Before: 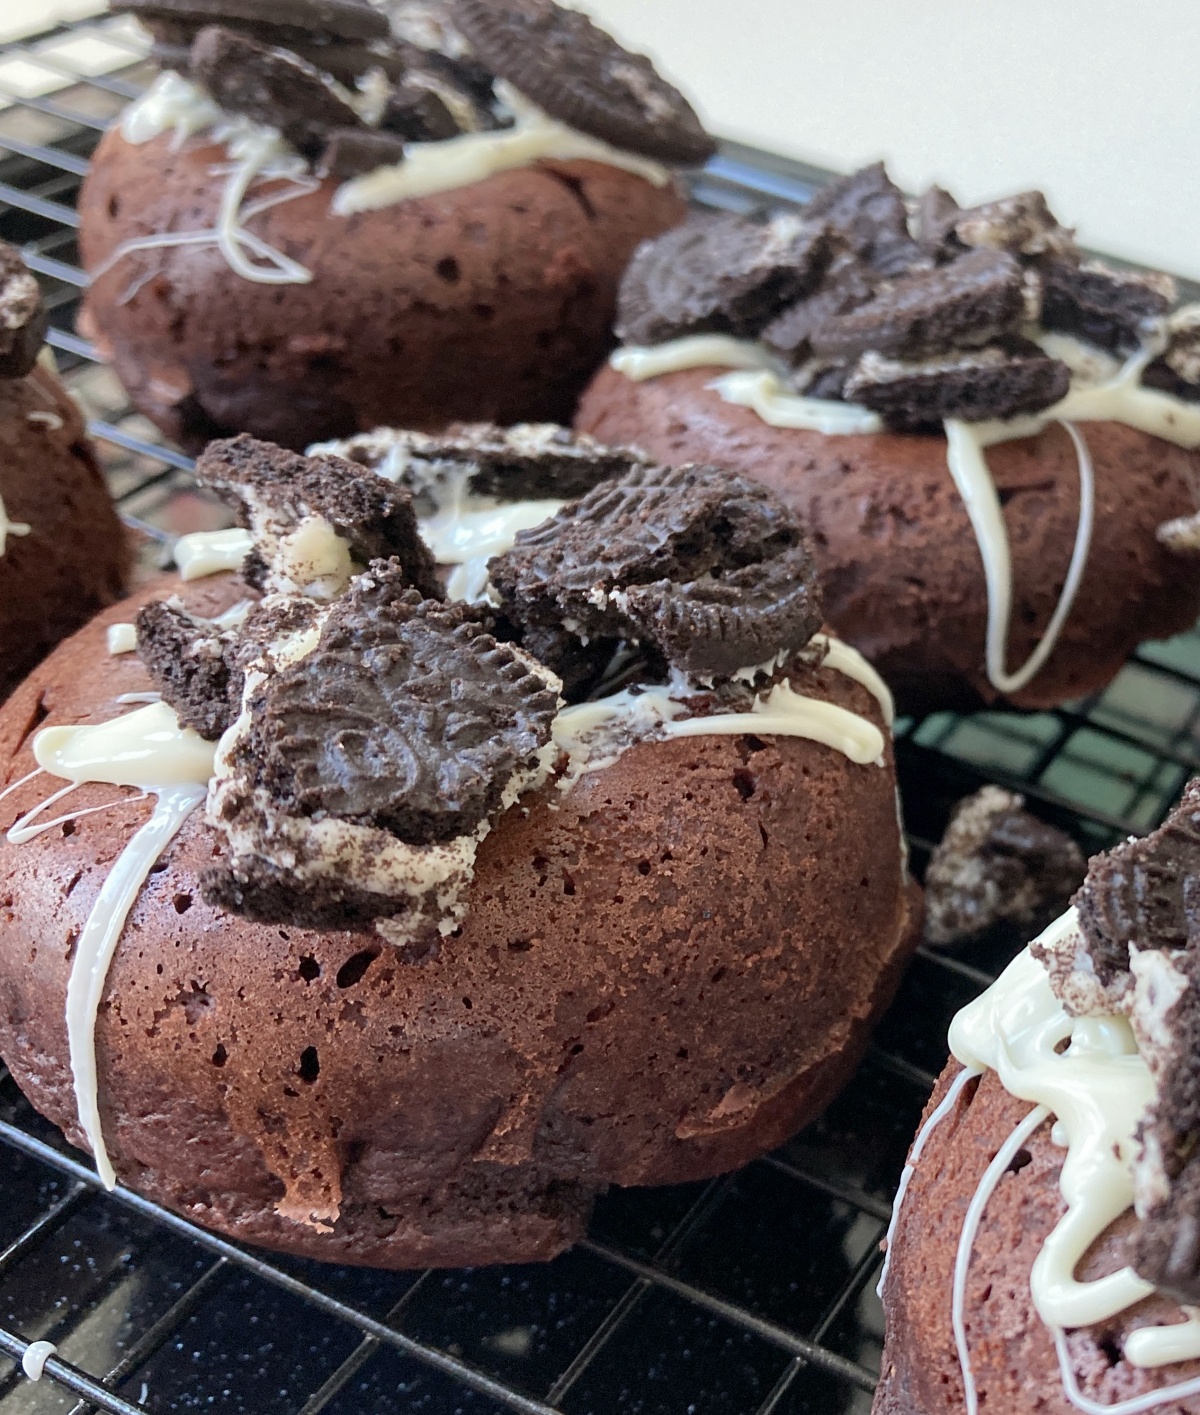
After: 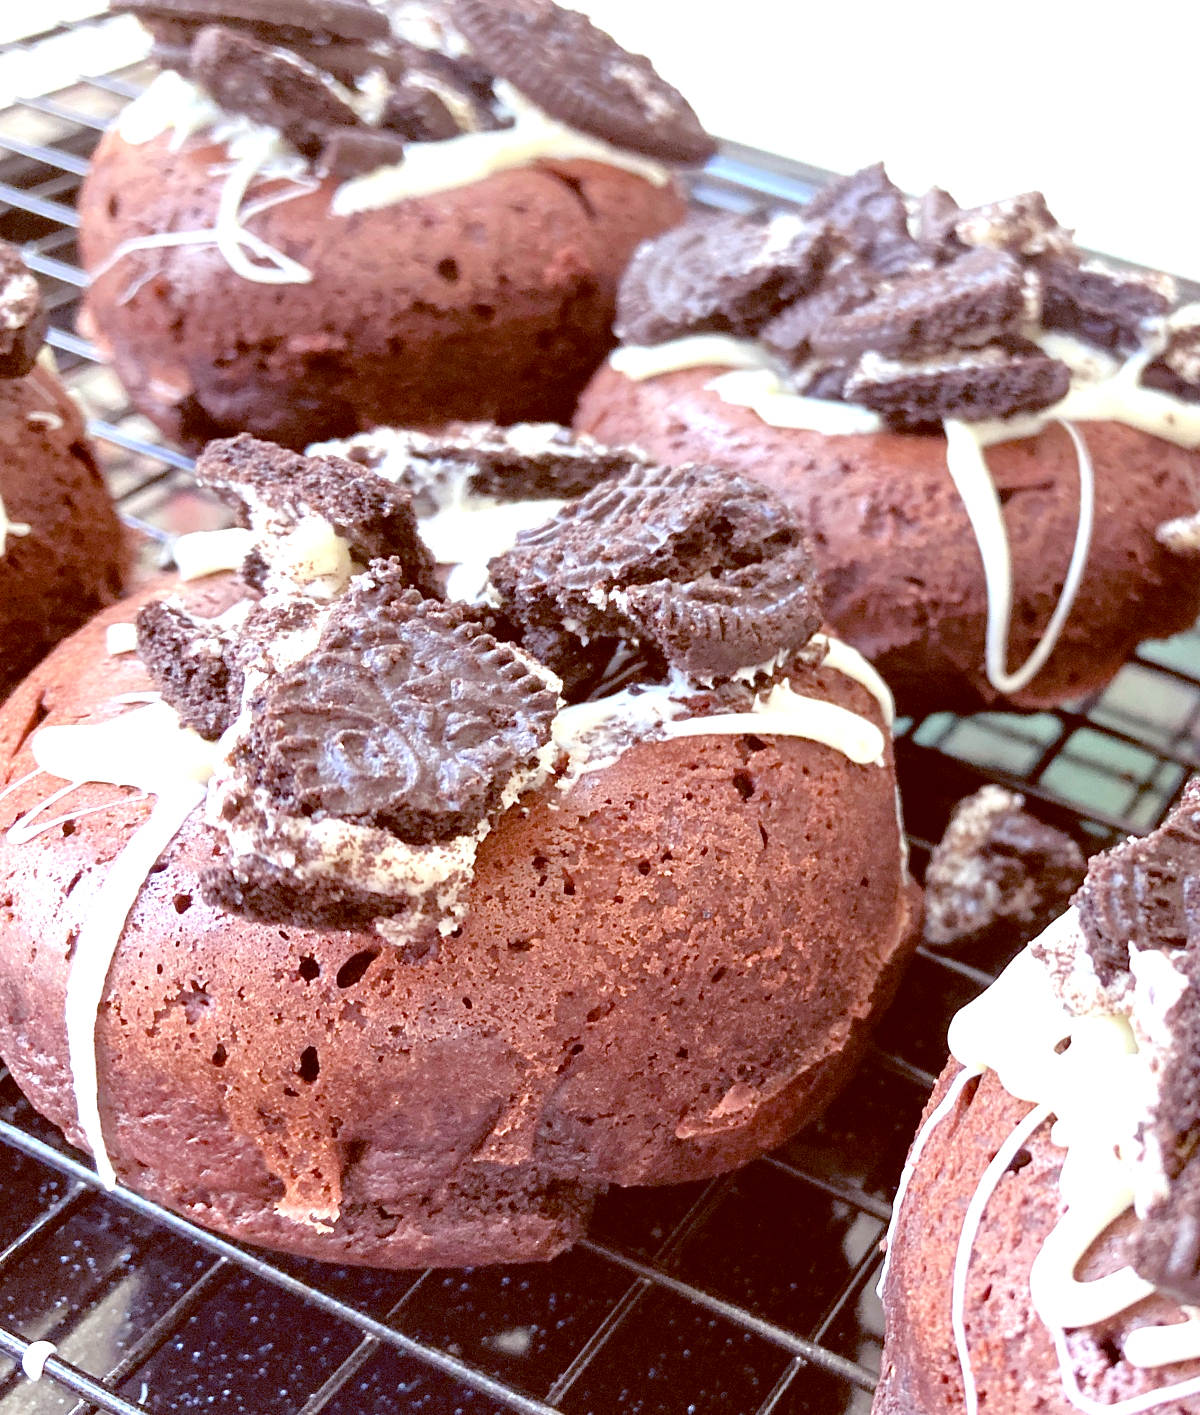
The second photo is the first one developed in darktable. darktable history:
color balance: lift [1, 1.015, 1.004, 0.985], gamma [1, 0.958, 0.971, 1.042], gain [1, 0.956, 0.977, 1.044]
exposure: black level correction 0, exposure 1.1 EV, compensate exposure bias true, compensate highlight preservation false
rgb levels: mode RGB, independent channels, levels [[0, 0.474, 1], [0, 0.5, 1], [0, 0.5, 1]]
tone equalizer: -8 EV 0.001 EV, -7 EV -0.004 EV, -6 EV 0.009 EV, -5 EV 0.032 EV, -4 EV 0.276 EV, -3 EV 0.644 EV, -2 EV 0.584 EV, -1 EV 0.187 EV, +0 EV 0.024 EV
